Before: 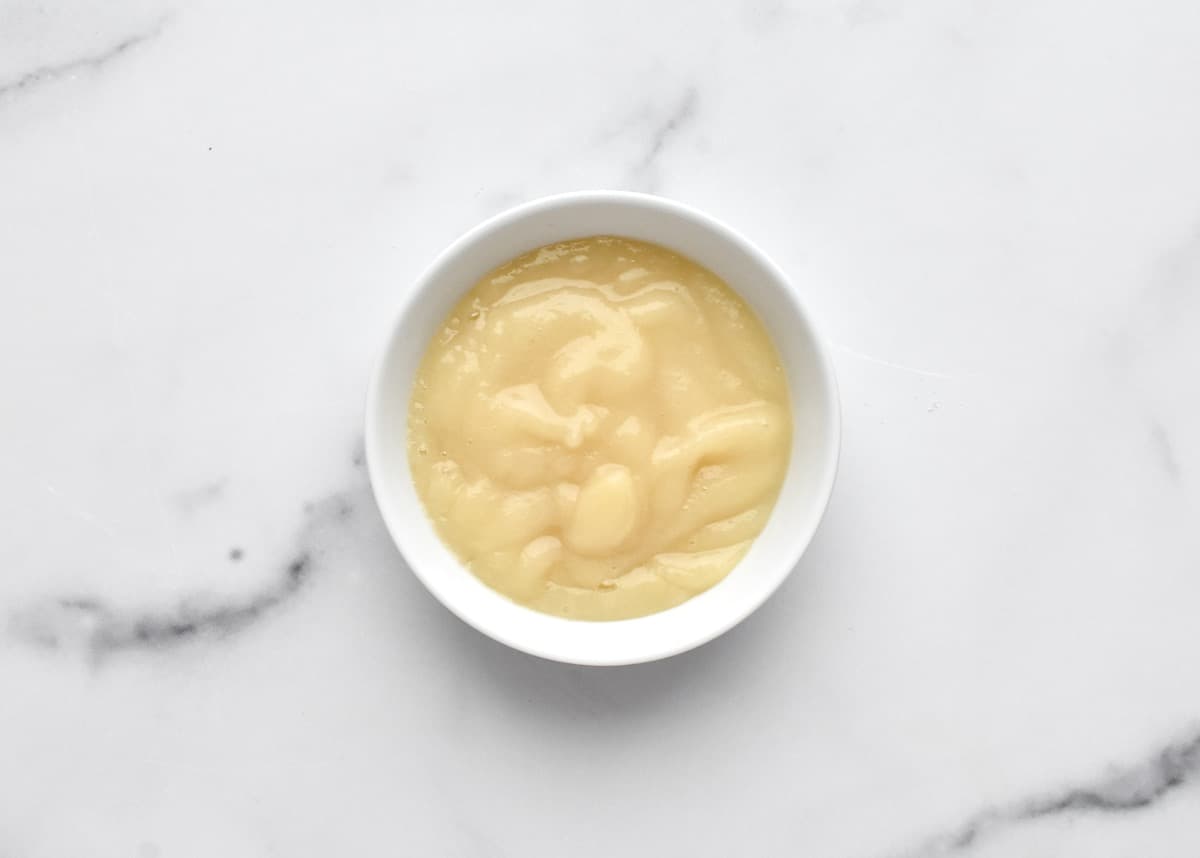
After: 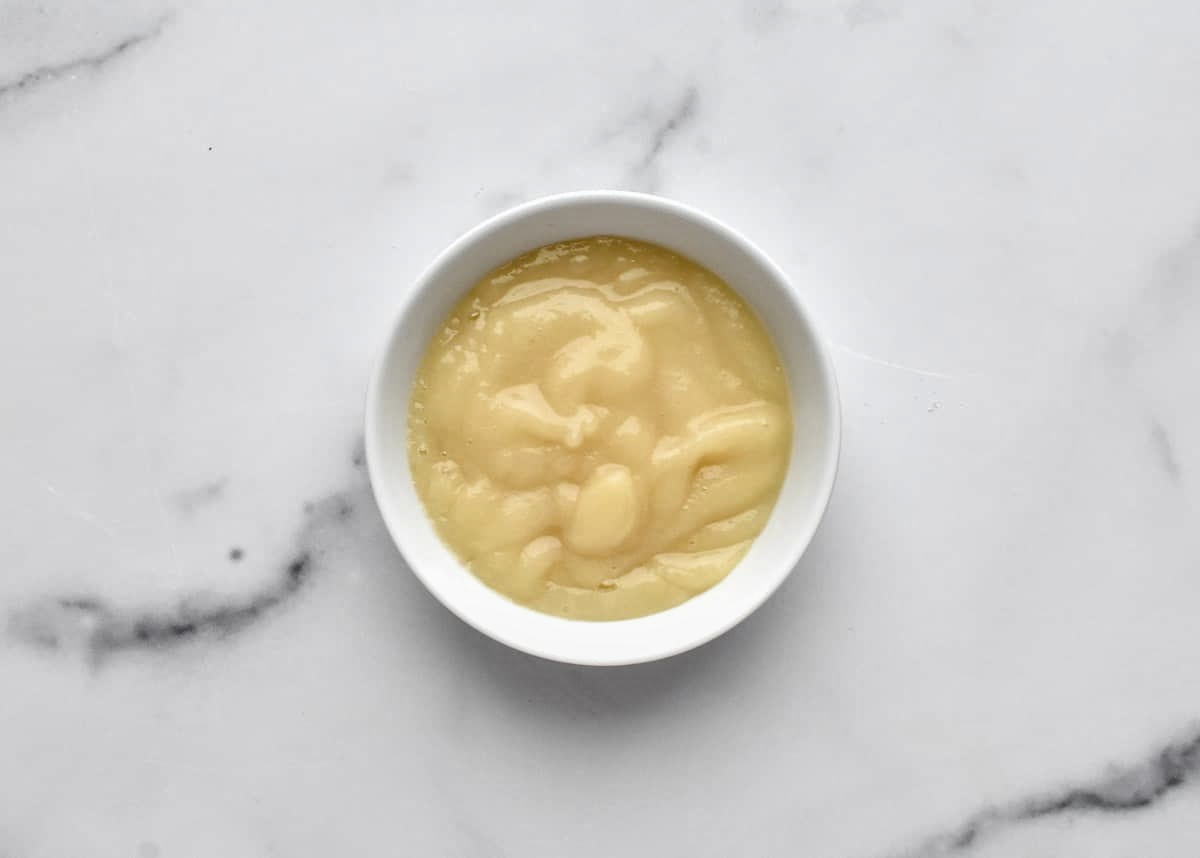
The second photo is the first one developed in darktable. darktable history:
shadows and highlights: shadows 53, soften with gaussian
contrast brightness saturation: saturation -0.05
local contrast: highlights 48%, shadows 0%, detail 100%
